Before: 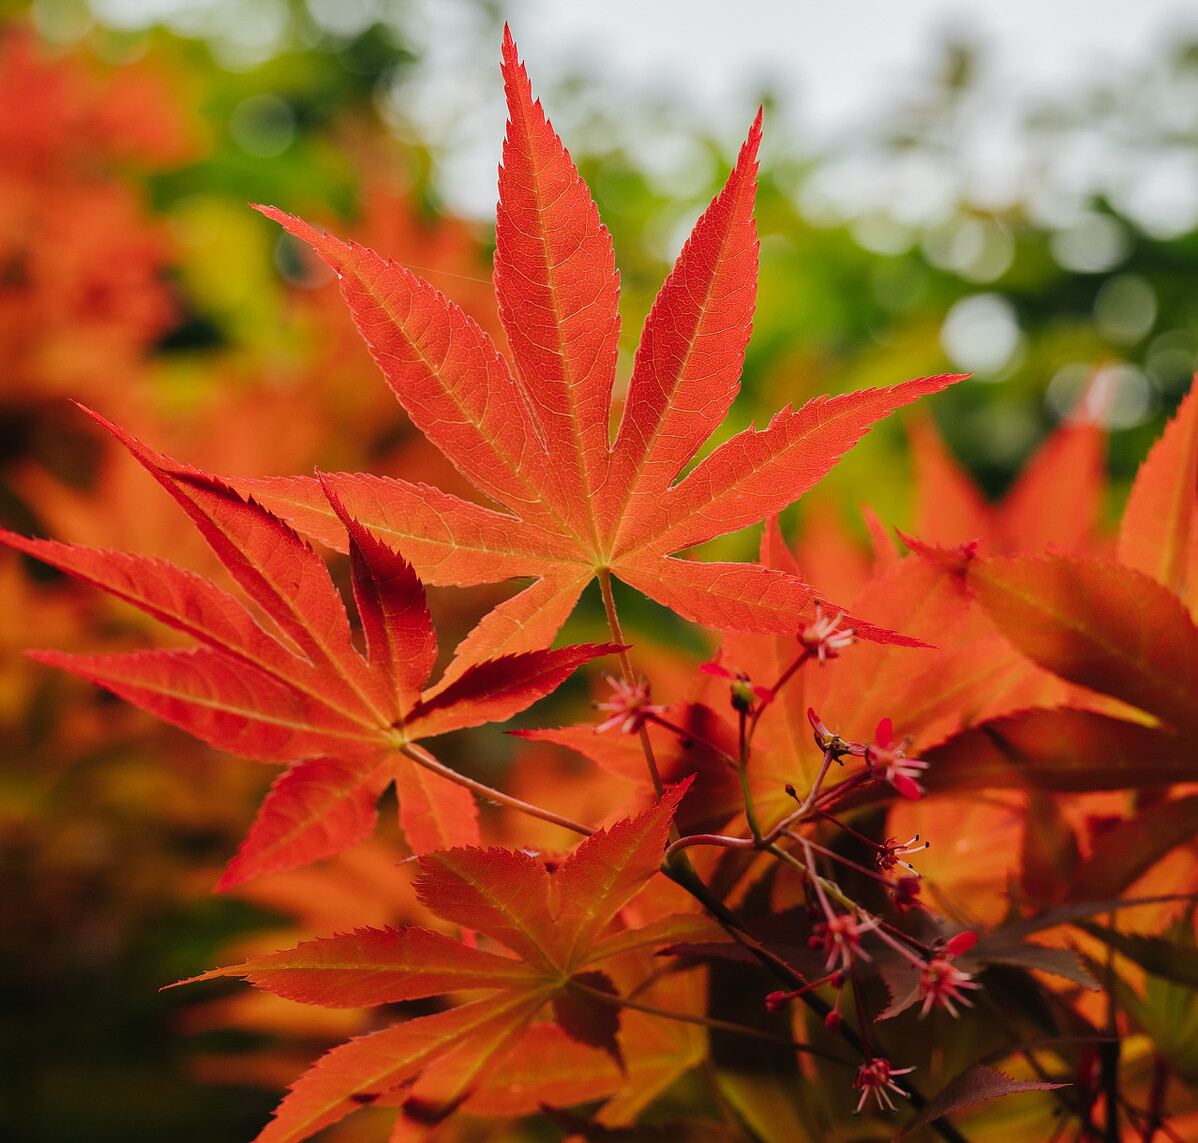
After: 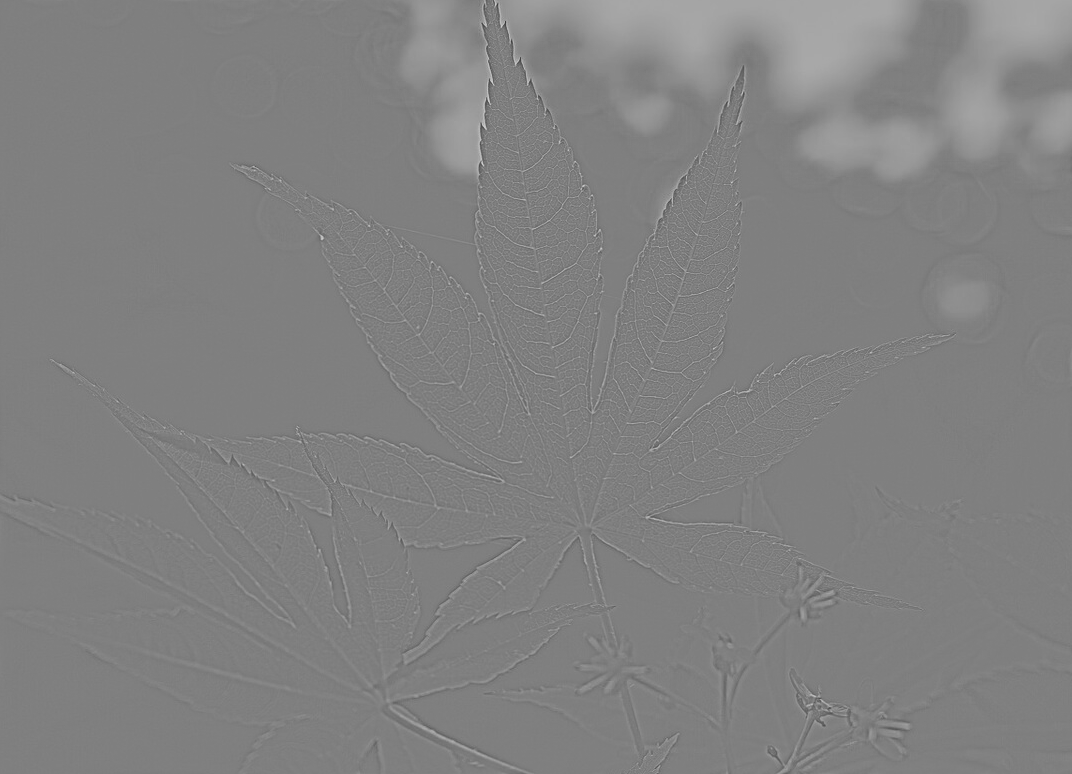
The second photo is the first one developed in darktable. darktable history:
color calibration: output gray [0.21, 0.42, 0.37, 0], gray › normalize channels true, illuminant same as pipeline (D50), adaptation XYZ, x 0.346, y 0.359, gamut compression 0
crop: left 1.509%, top 3.452%, right 7.696%, bottom 28.452%
white balance: red 0.766, blue 1.537
highpass: sharpness 6%, contrast boost 7.63%
tone equalizer: -8 EV 0.25 EV, -7 EV 0.417 EV, -6 EV 0.417 EV, -5 EV 0.25 EV, -3 EV -0.25 EV, -2 EV -0.417 EV, -1 EV -0.417 EV, +0 EV -0.25 EV, edges refinement/feathering 500, mask exposure compensation -1.57 EV, preserve details guided filter
contrast brightness saturation: contrast 0.4, brightness 0.05, saturation 0.25
exposure: exposure 1 EV, compensate highlight preservation false
color zones: curves: ch0 [(0.006, 0.385) (0.143, 0.563) (0.243, 0.321) (0.352, 0.464) (0.516, 0.456) (0.625, 0.5) (0.75, 0.5) (0.875, 0.5)]; ch1 [(0, 0.5) (0.134, 0.504) (0.246, 0.463) (0.421, 0.515) (0.5, 0.56) (0.625, 0.5) (0.75, 0.5) (0.875, 0.5)]; ch2 [(0, 0.5) (0.131, 0.426) (0.307, 0.289) (0.38, 0.188) (0.513, 0.216) (0.625, 0.548) (0.75, 0.468) (0.838, 0.396) (0.971, 0.311)]
